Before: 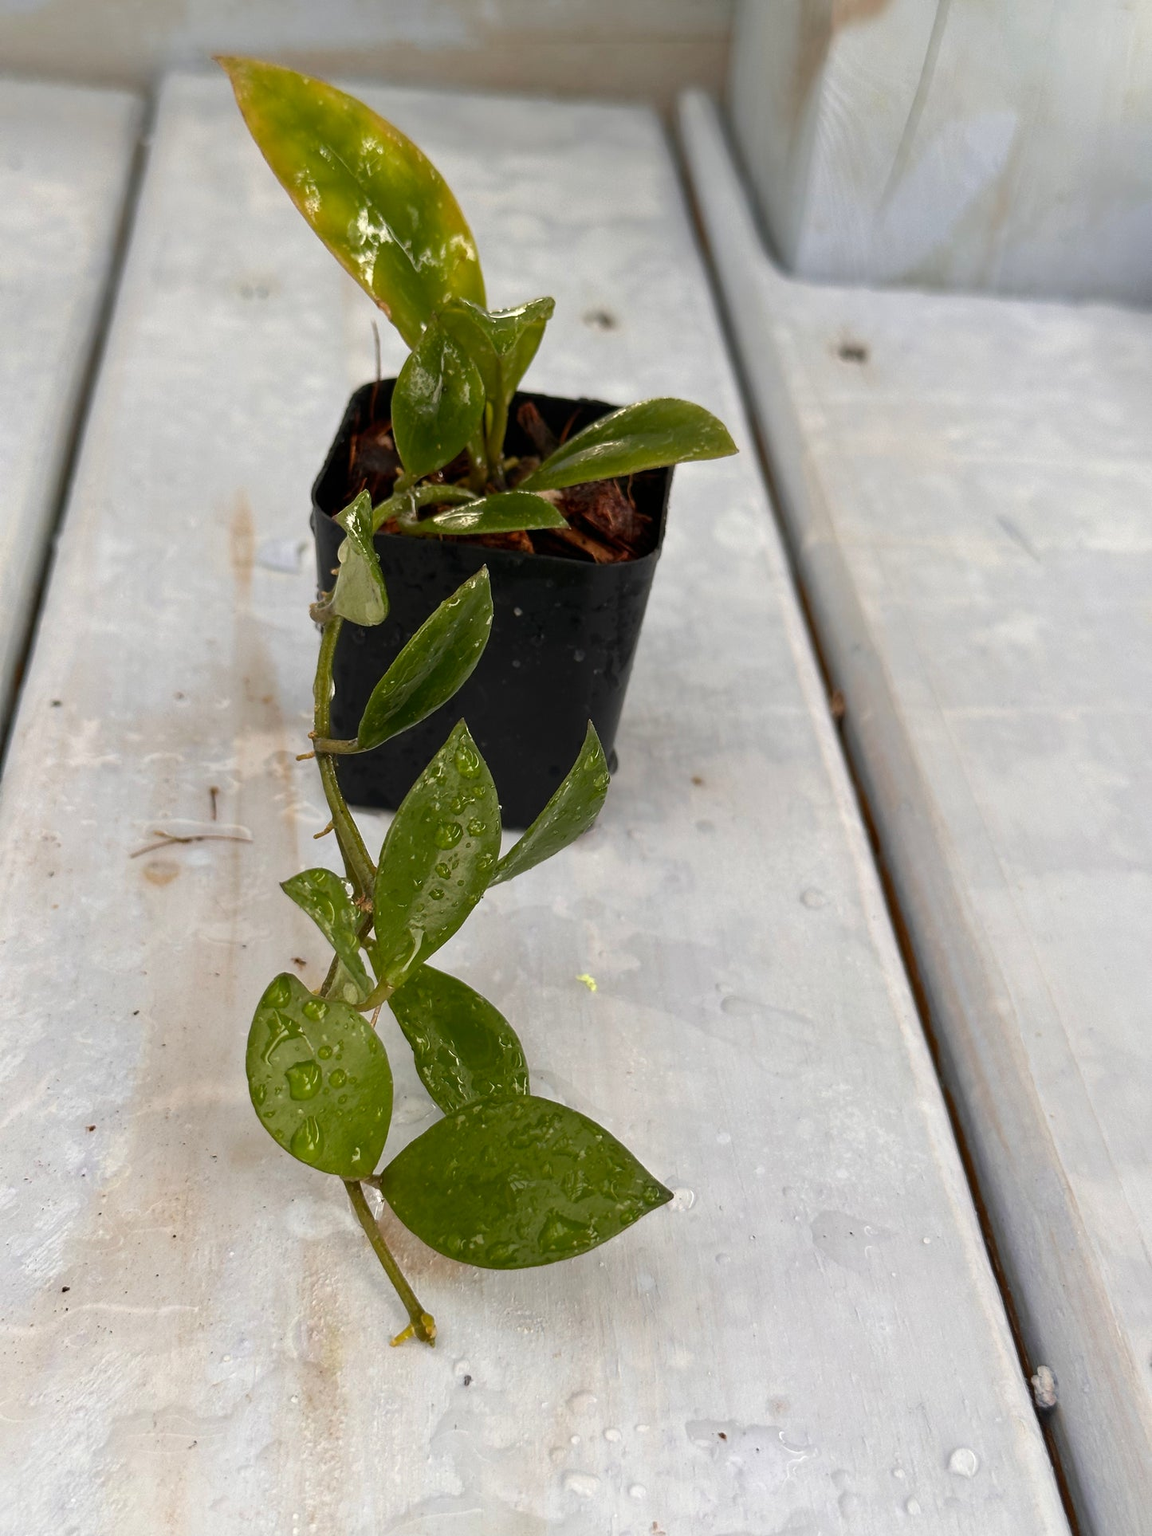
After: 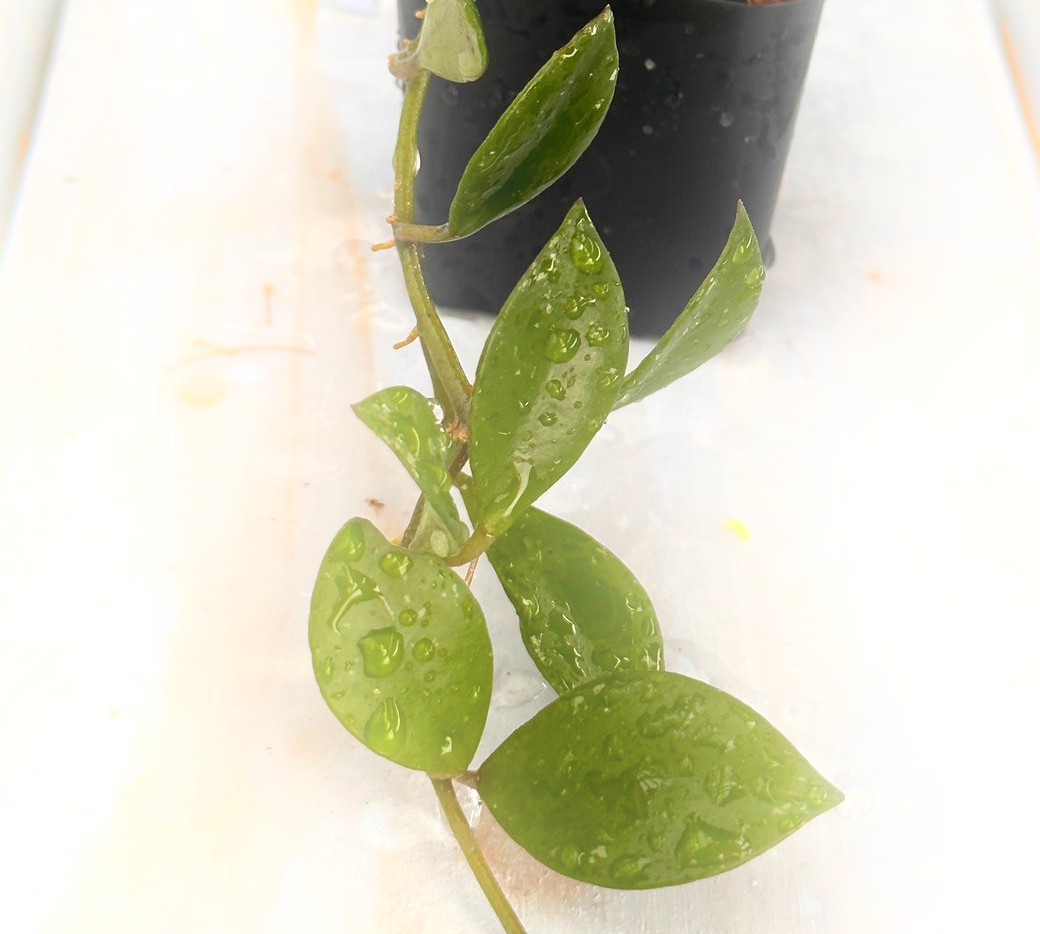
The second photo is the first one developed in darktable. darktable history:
exposure: black level correction 0.001, exposure 0.5 EV, compensate exposure bias true, compensate highlight preservation false
crop: top 36.498%, right 27.964%, bottom 14.995%
bloom: threshold 82.5%, strength 16.25%
